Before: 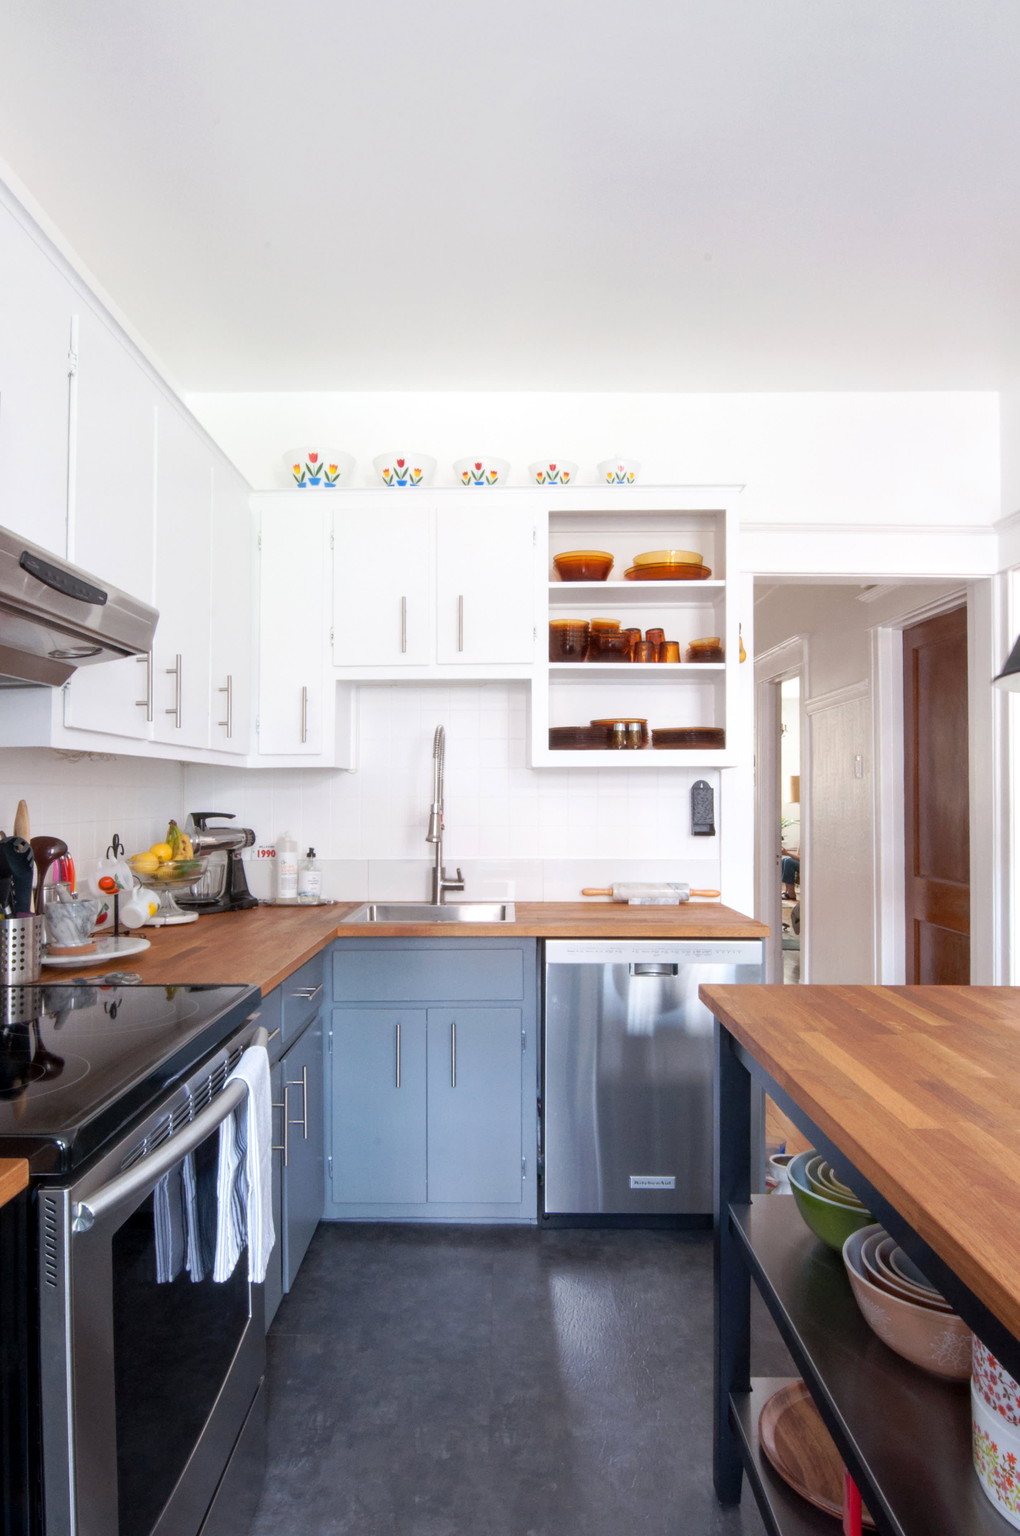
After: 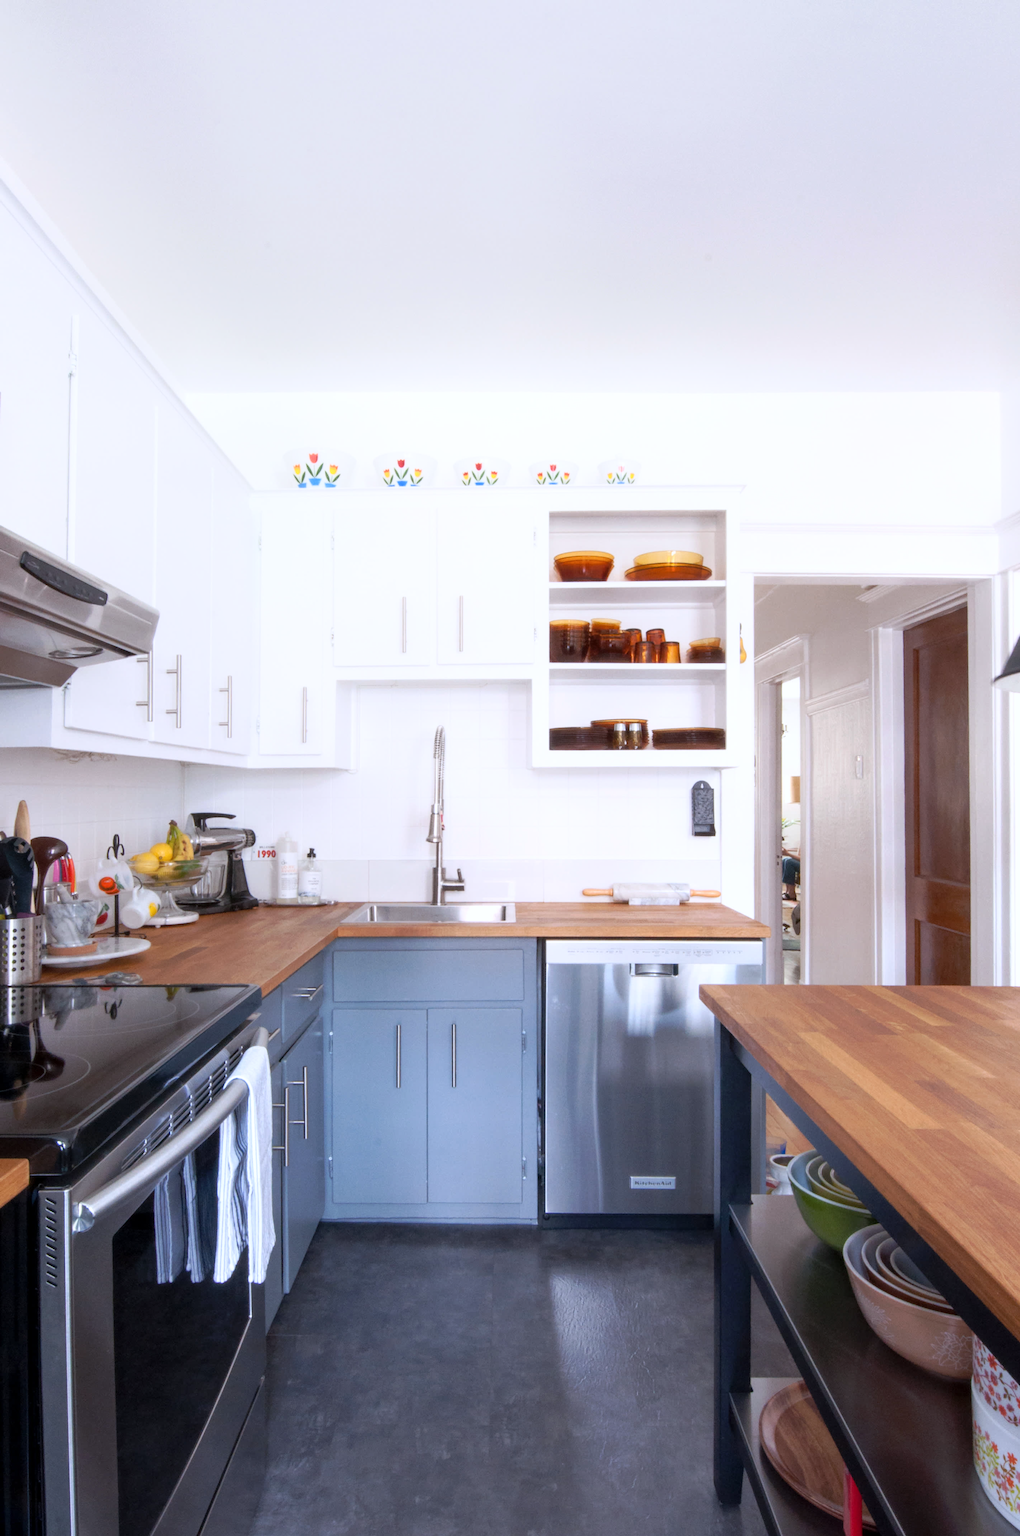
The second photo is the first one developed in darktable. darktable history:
white balance: red 0.984, blue 1.059
shadows and highlights: shadows 0, highlights 40
